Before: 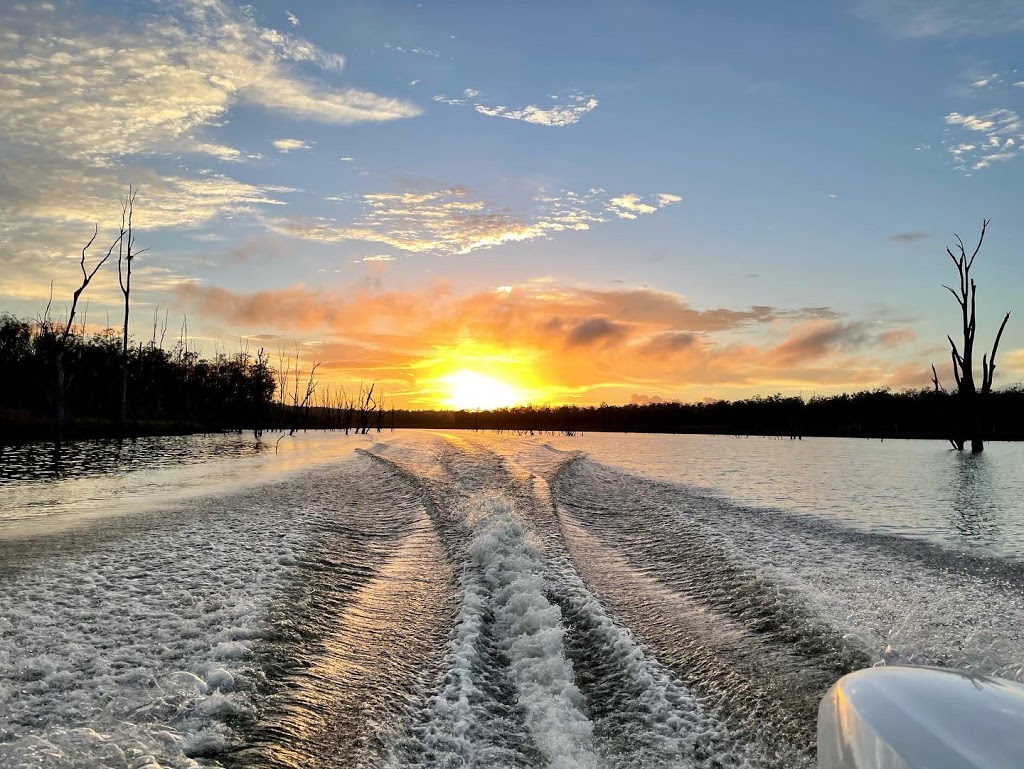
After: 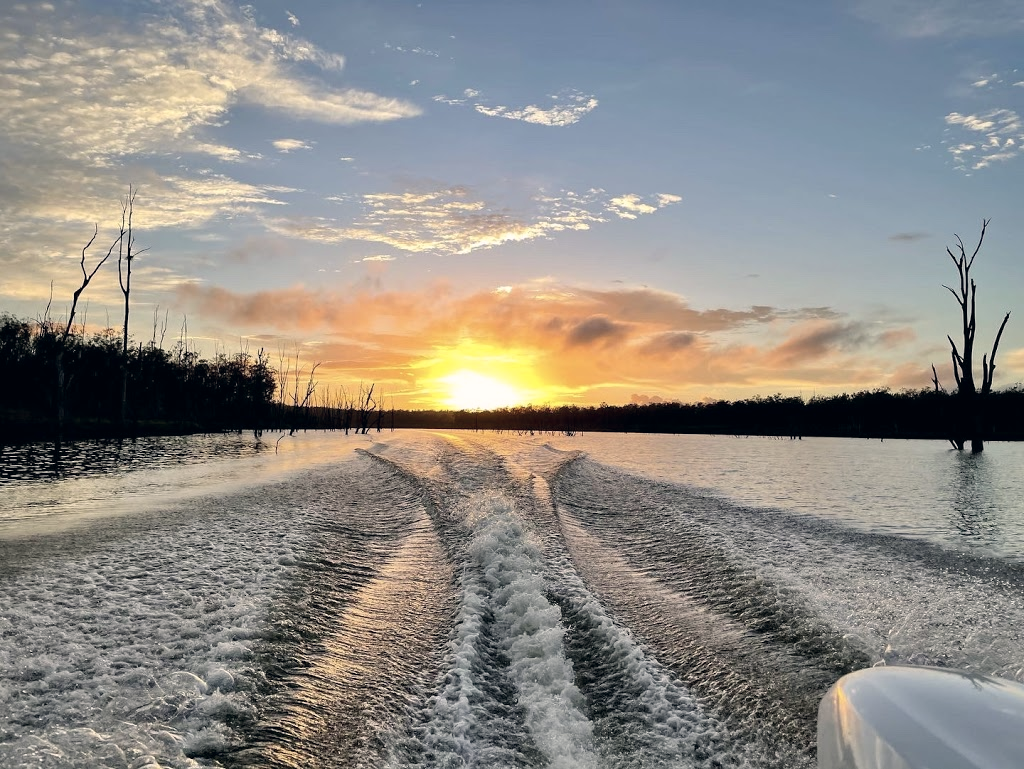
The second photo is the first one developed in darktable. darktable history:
color correction: highlights a* 2.77, highlights b* 5, shadows a* -2.23, shadows b* -4.96, saturation 0.767
